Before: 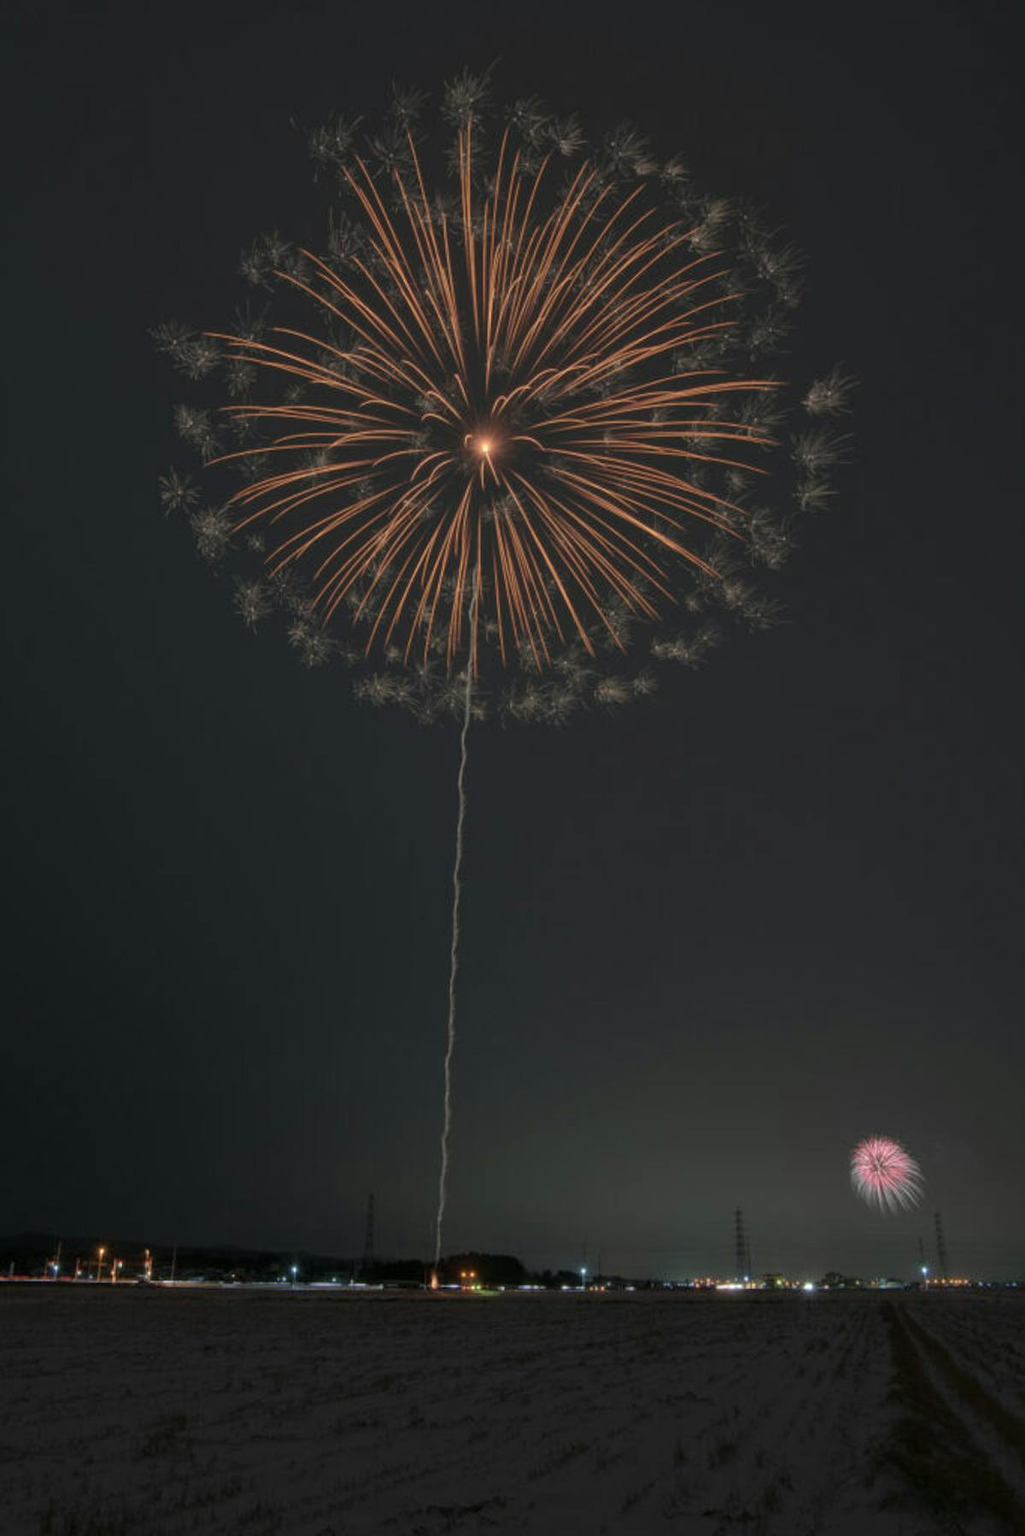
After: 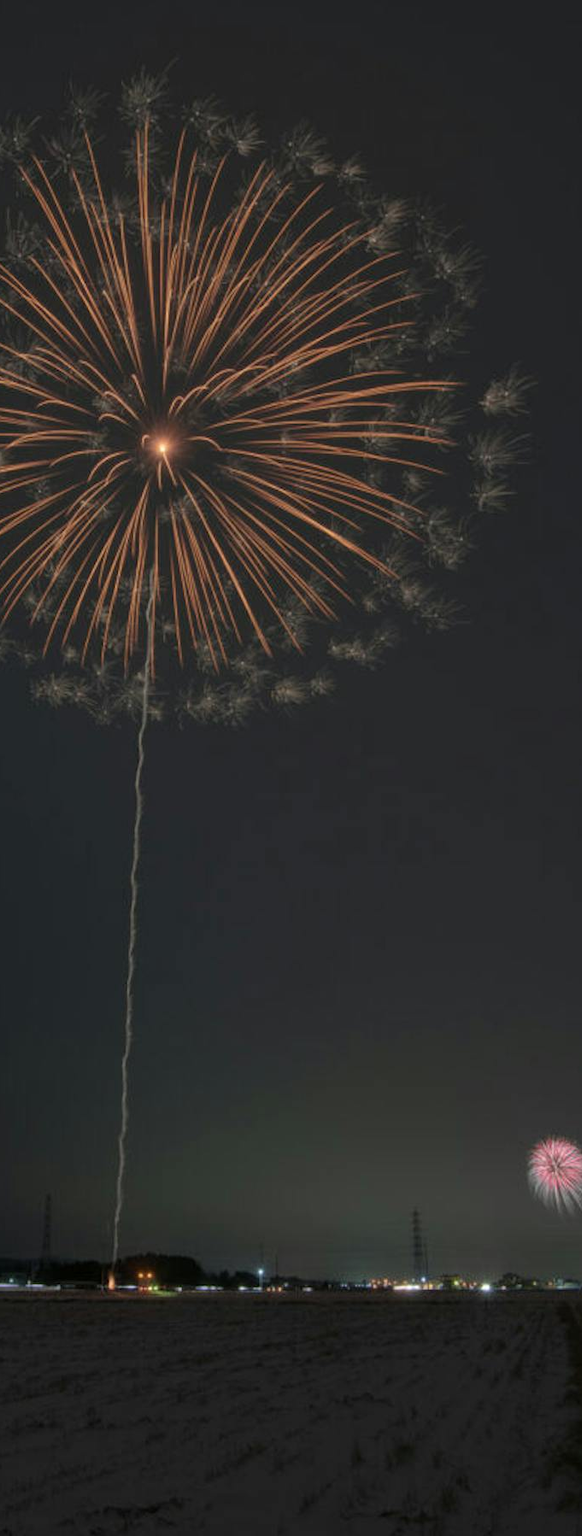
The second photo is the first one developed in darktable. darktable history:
crop: left 31.532%, top 0.016%, right 11.627%
